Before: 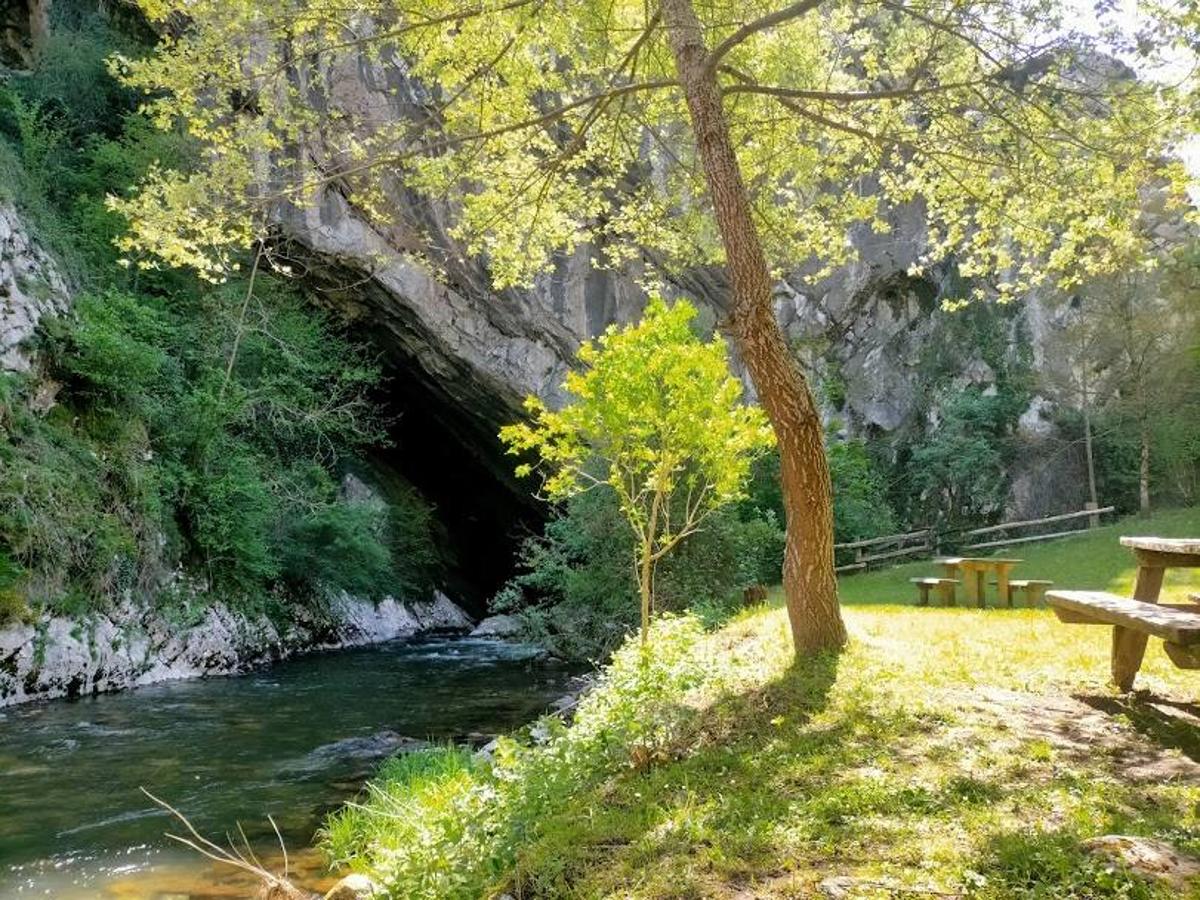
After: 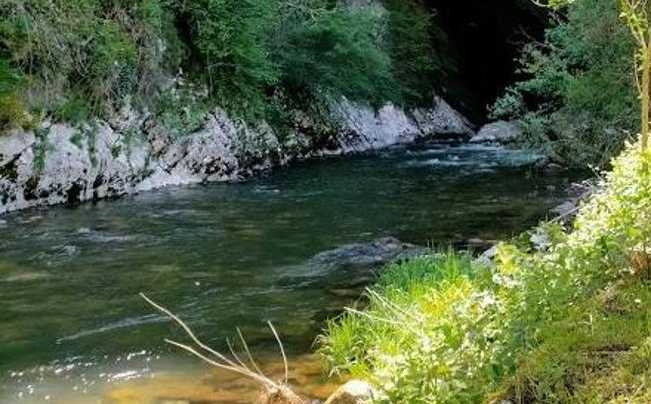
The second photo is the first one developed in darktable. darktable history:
crop and rotate: top 54.958%, right 45.727%, bottom 0.116%
